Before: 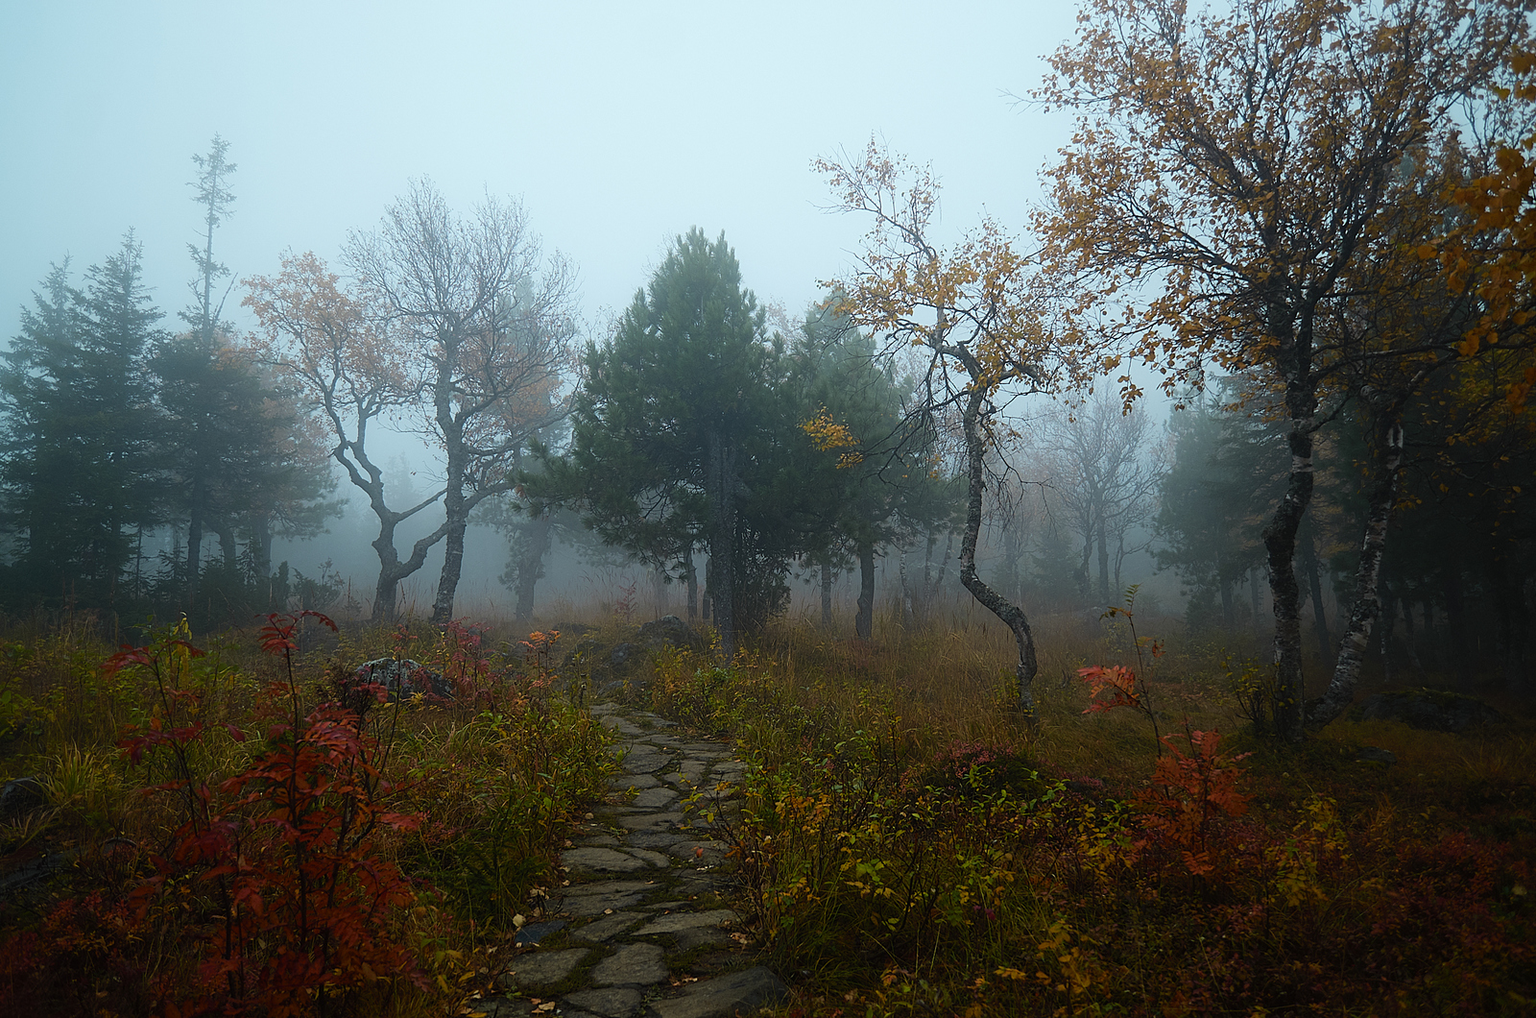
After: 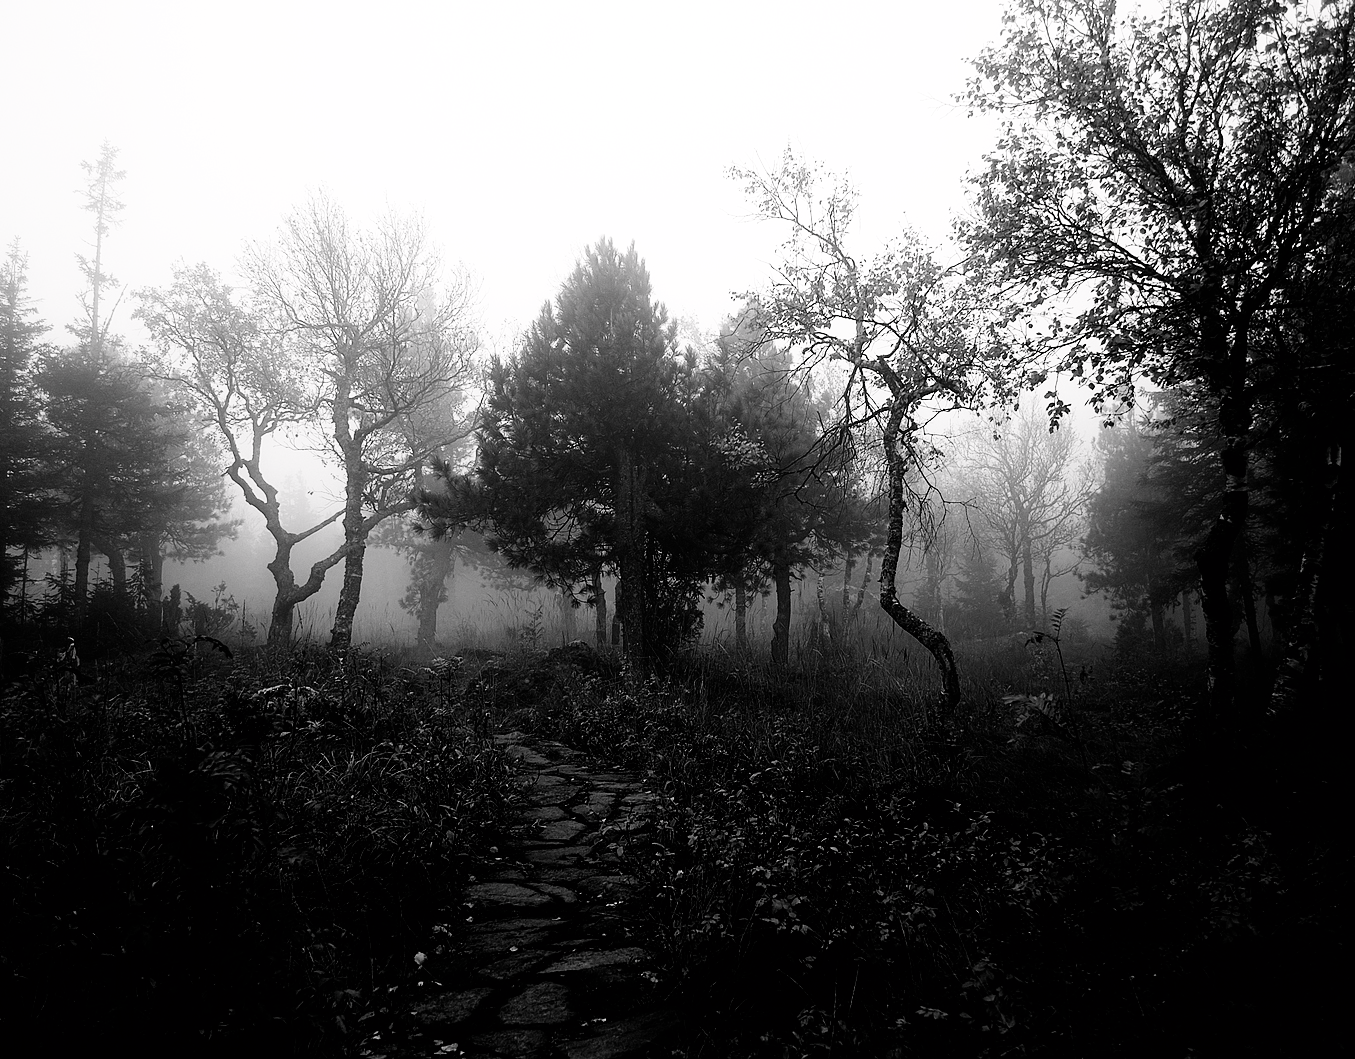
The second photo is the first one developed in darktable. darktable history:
velvia: strength 21.49%
exposure: exposure 0.202 EV, compensate exposure bias true, compensate highlight preservation false
crop: left 7.522%, right 7.786%
color balance rgb: highlights gain › chroma 0.146%, highlights gain › hue 330.93°, linear chroma grading › shadows 10.534%, linear chroma grading › highlights 10.598%, linear chroma grading › global chroma 15.572%, linear chroma grading › mid-tones 14.576%, perceptual saturation grading › global saturation 20%, perceptual saturation grading › highlights -24.953%, perceptual saturation grading › shadows 25.937%, perceptual brilliance grading › highlights 10.947%, perceptual brilliance grading › shadows -11.077%, global vibrance 20%
filmic rgb: black relative exposure -4.05 EV, white relative exposure 2.98 EV, hardness 2.98, contrast 1.515
color calibration: output gray [0.267, 0.423, 0.267, 0], gray › normalize channels true, x 0.397, y 0.386, temperature 3649.76 K, gamut compression 0.001
